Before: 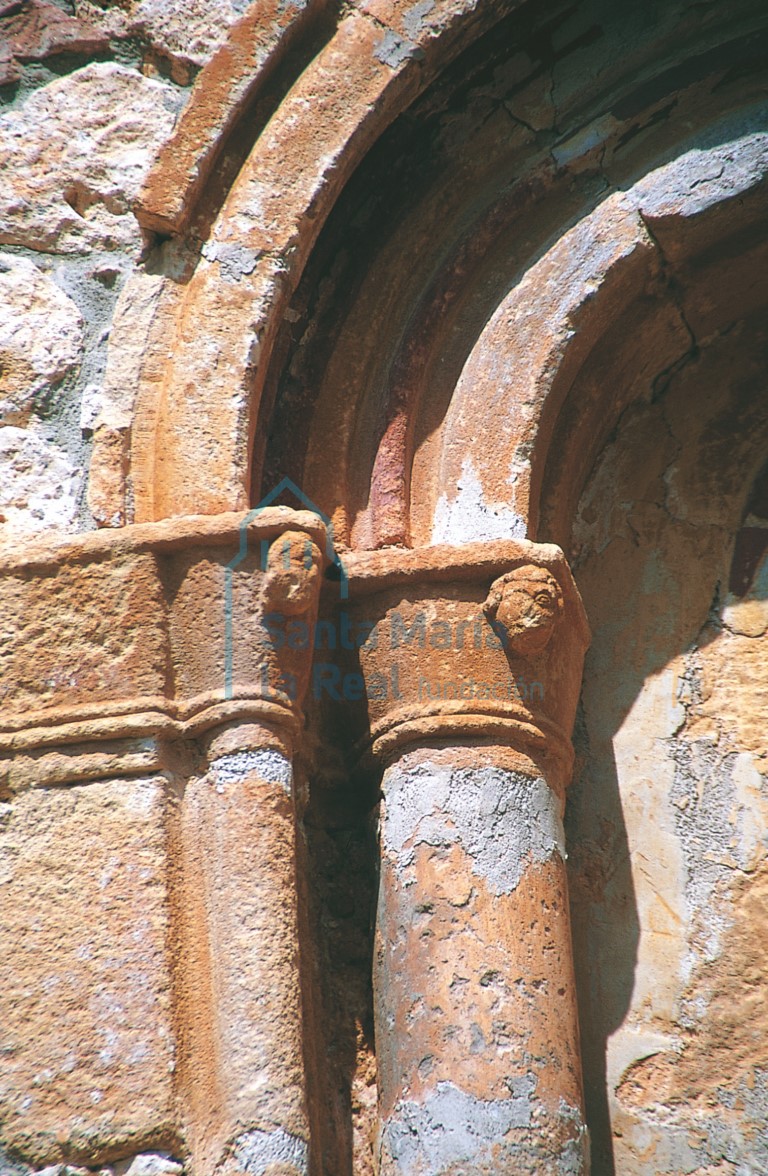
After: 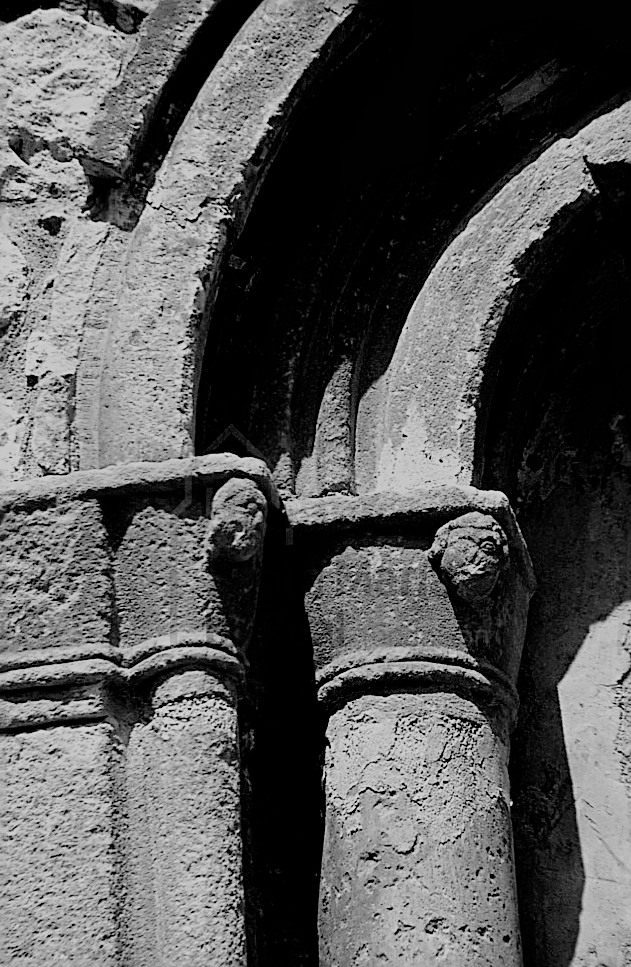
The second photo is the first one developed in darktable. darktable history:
crop and rotate: left 7.196%, top 4.574%, right 10.605%, bottom 13.178%
sharpen: radius 2.543, amount 0.636
monochrome: size 1
exposure: black level correction 0.011, exposure -0.478 EV, compensate highlight preservation false
filmic rgb: black relative exposure -2.85 EV, white relative exposure 4.56 EV, hardness 1.77, contrast 1.25, preserve chrominance no, color science v5 (2021)
